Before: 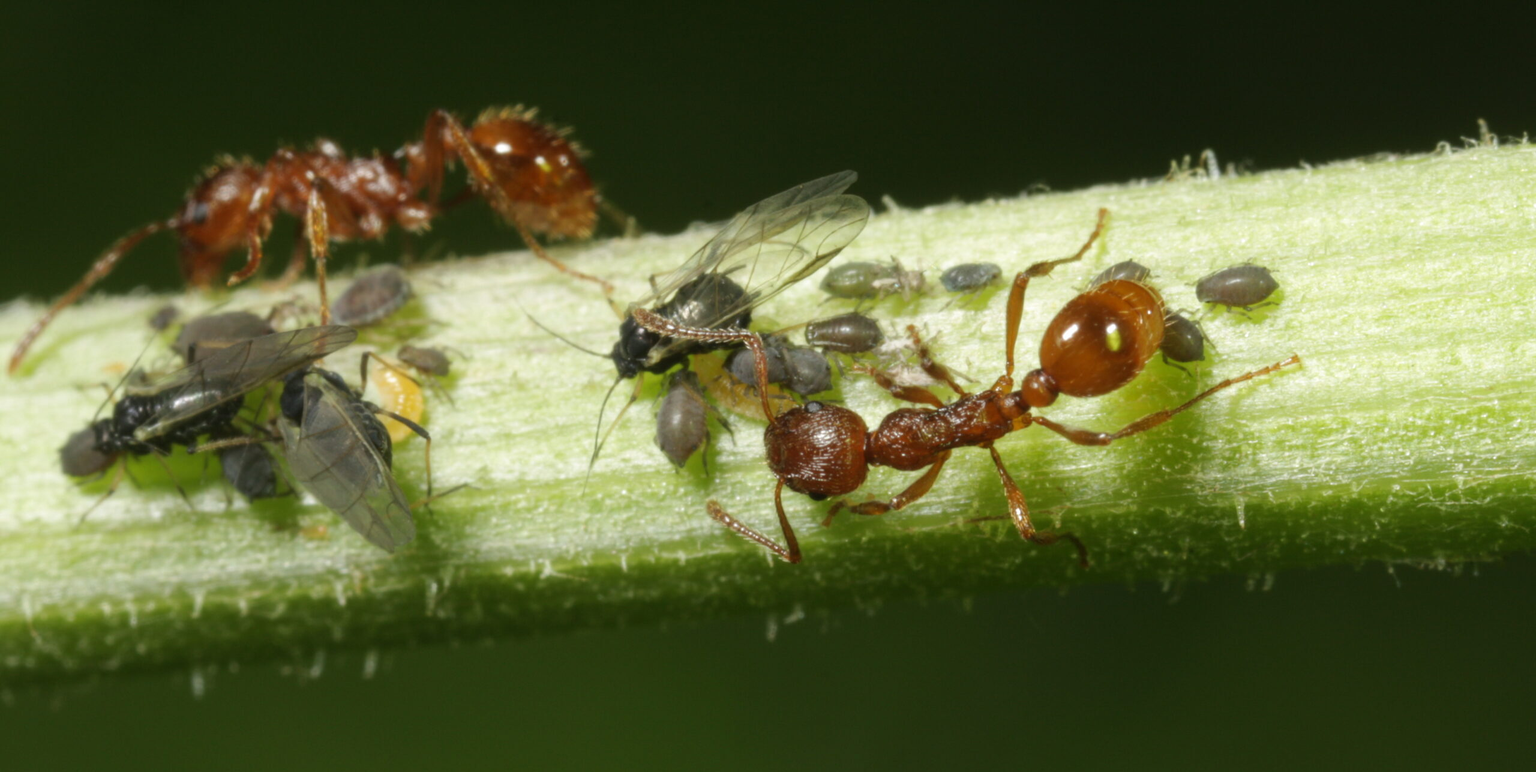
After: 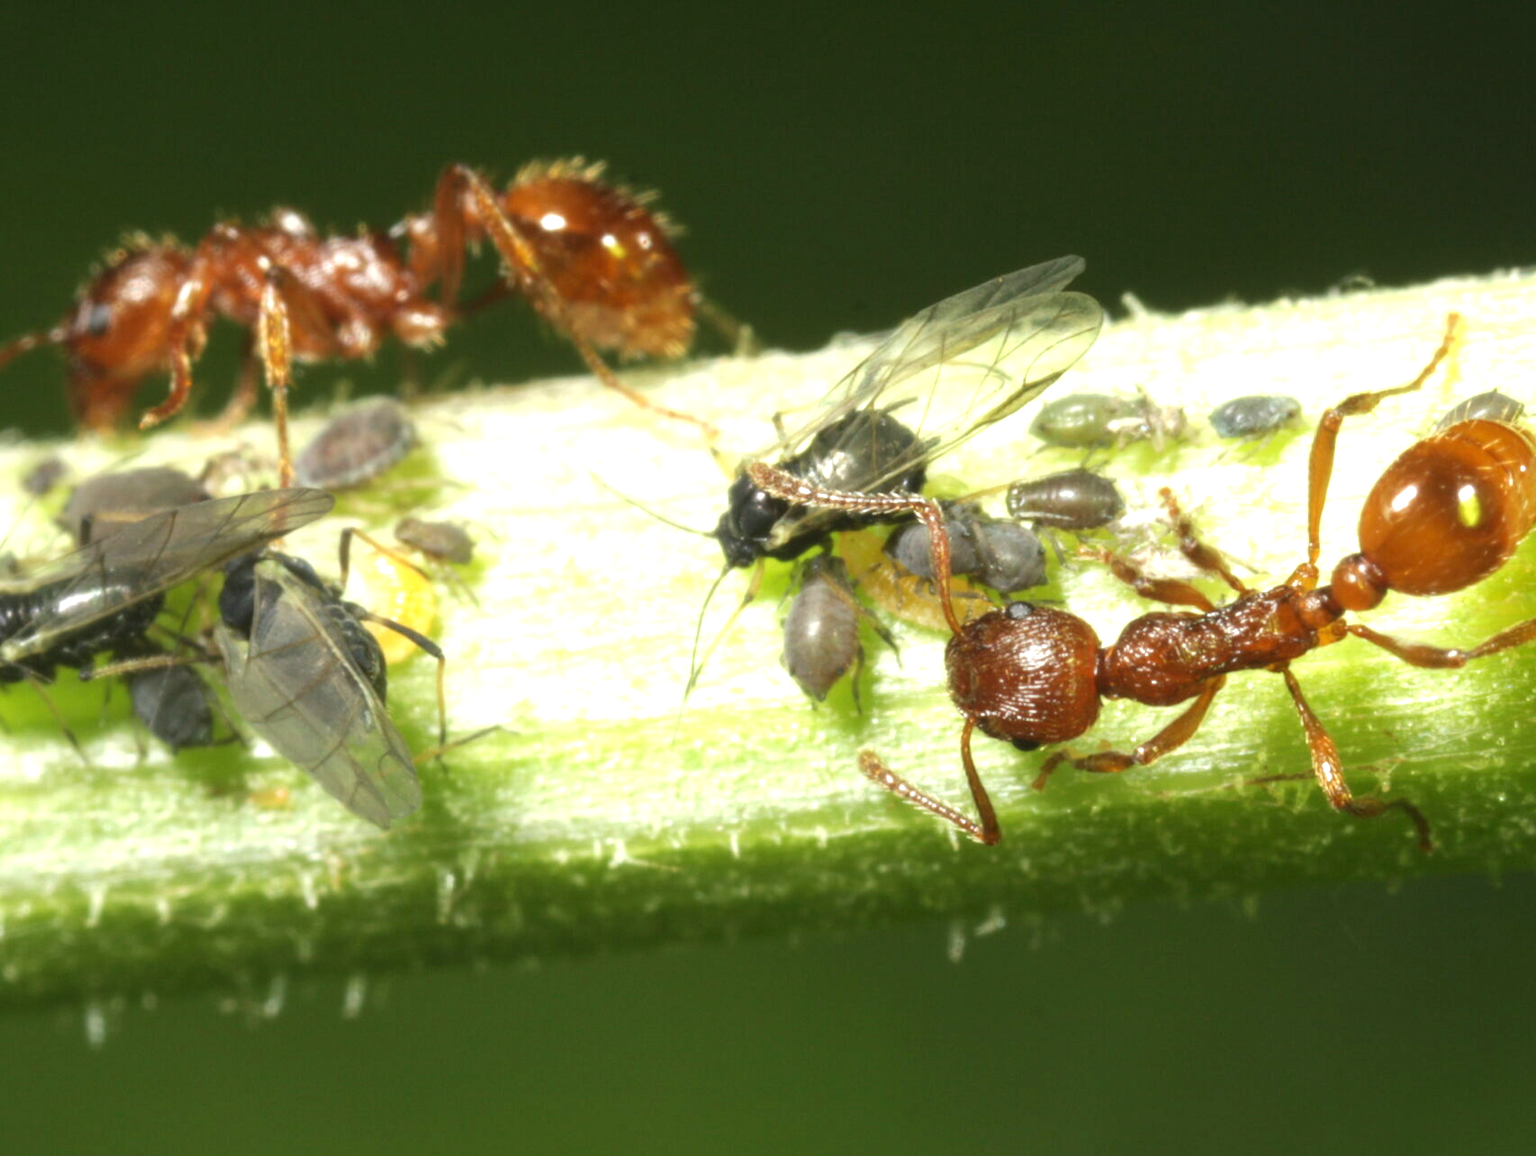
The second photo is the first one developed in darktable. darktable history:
crop and rotate: left 8.786%, right 24.548%
exposure: black level correction 0, exposure 1 EV, compensate exposure bias true, compensate highlight preservation false
